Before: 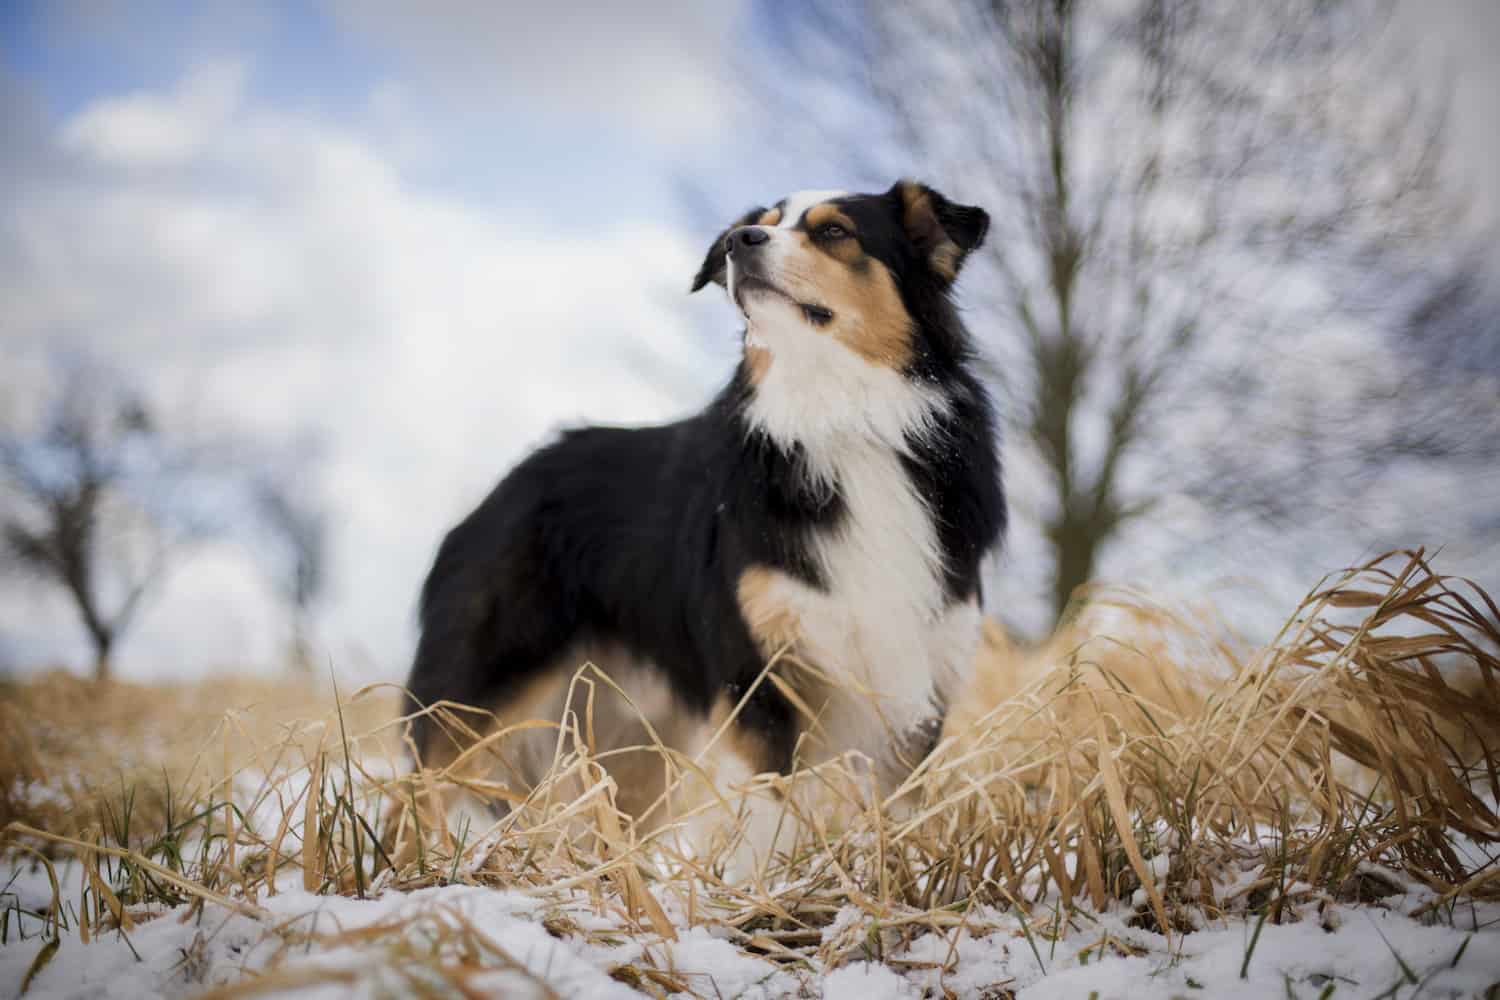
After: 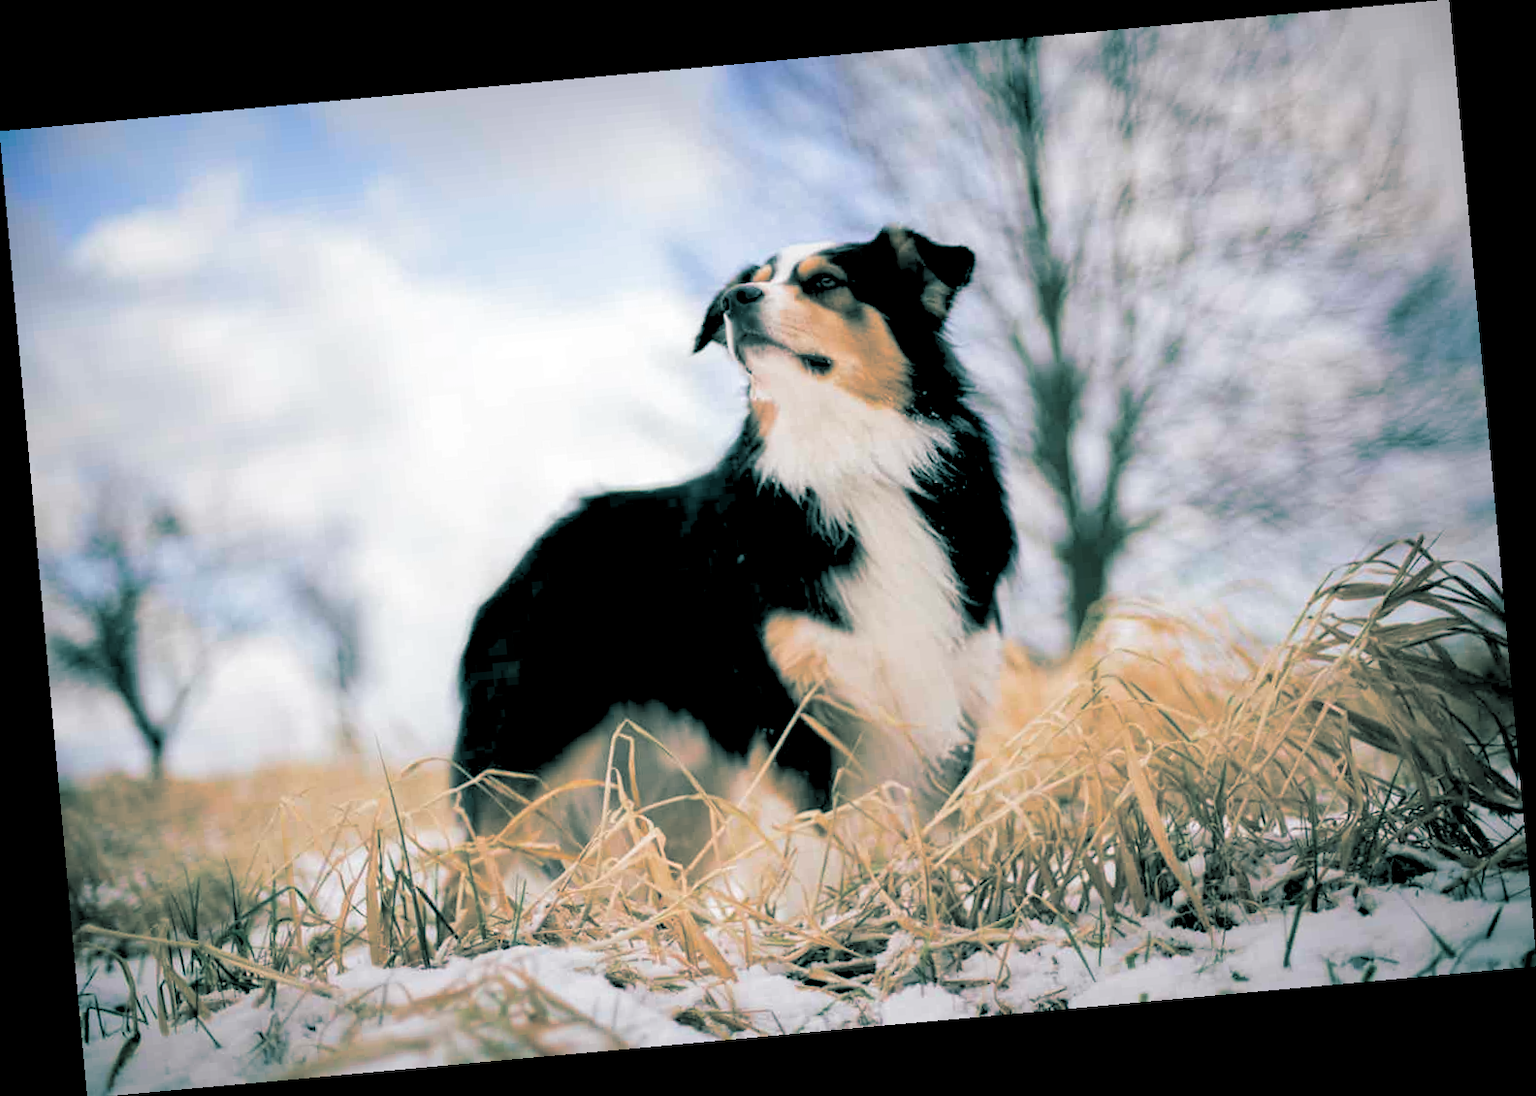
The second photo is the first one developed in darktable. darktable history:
split-toning: shadows › hue 183.6°, shadows › saturation 0.52, highlights › hue 0°, highlights › saturation 0
rotate and perspective: rotation -5.2°, automatic cropping off
rgb levels: levels [[0.013, 0.434, 0.89], [0, 0.5, 1], [0, 0.5, 1]]
